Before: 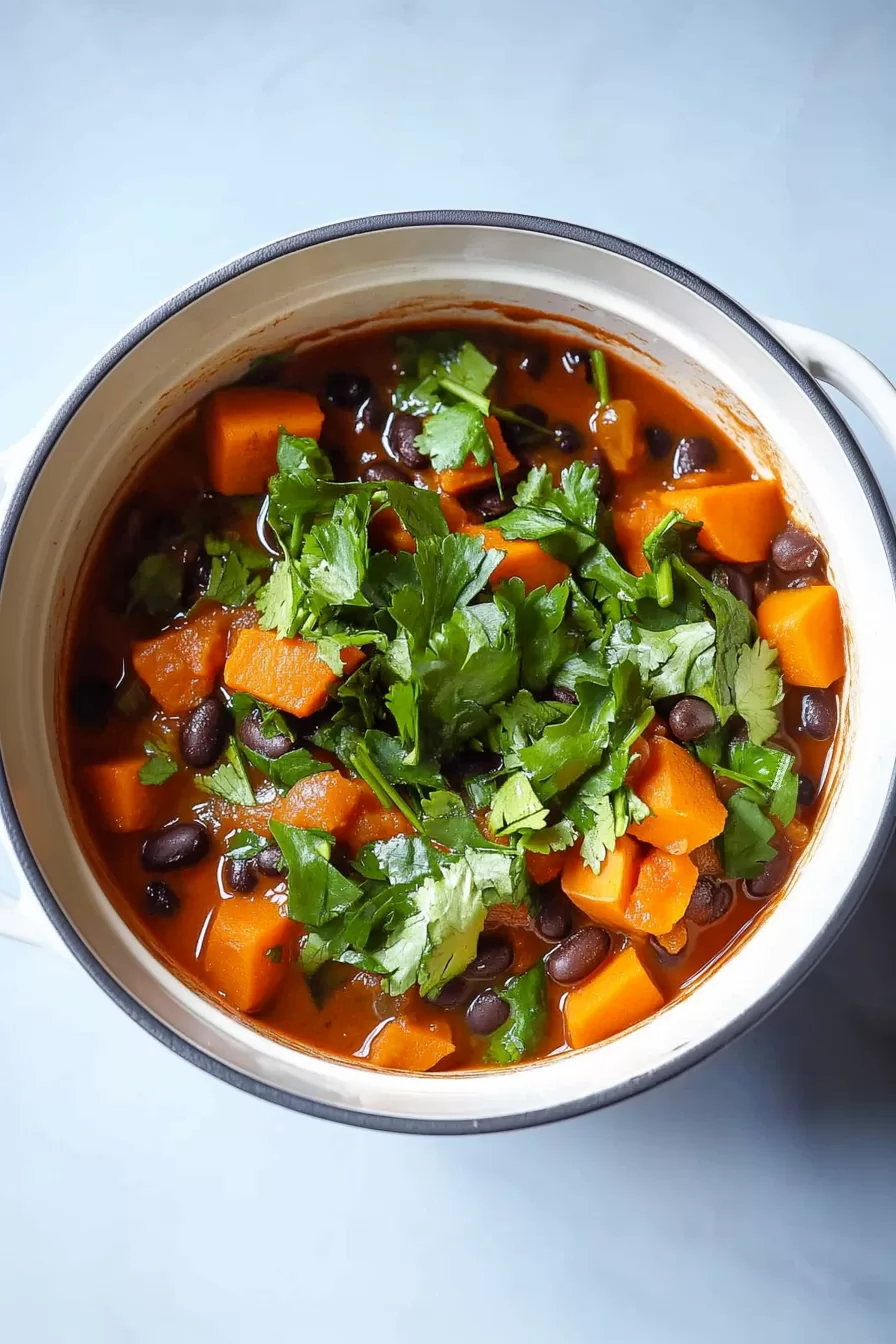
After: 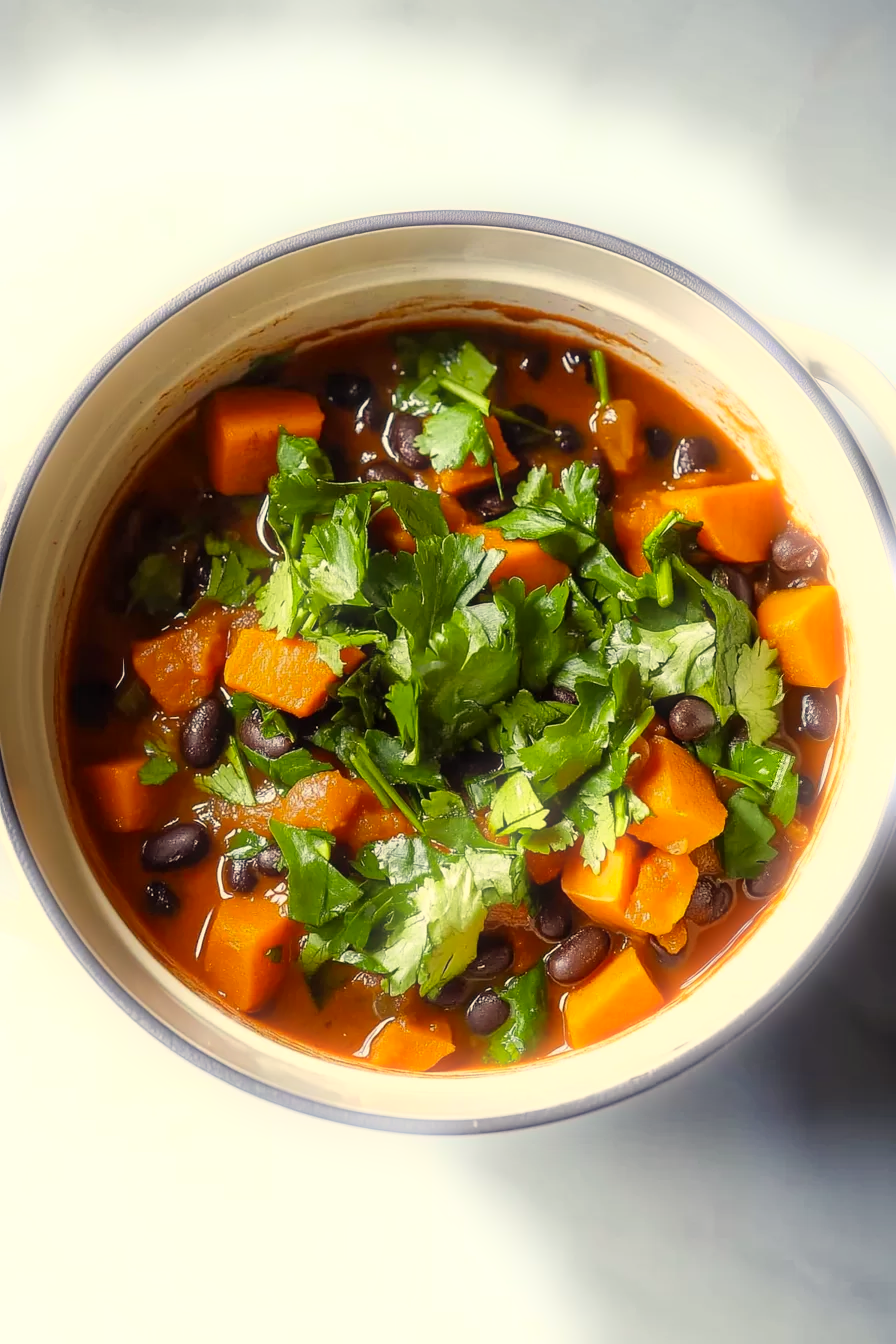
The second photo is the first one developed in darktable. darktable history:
exposure: compensate highlight preservation false
color correction: highlights a* 2.72, highlights b* 22.8
bloom: size 5%, threshold 95%, strength 15%
